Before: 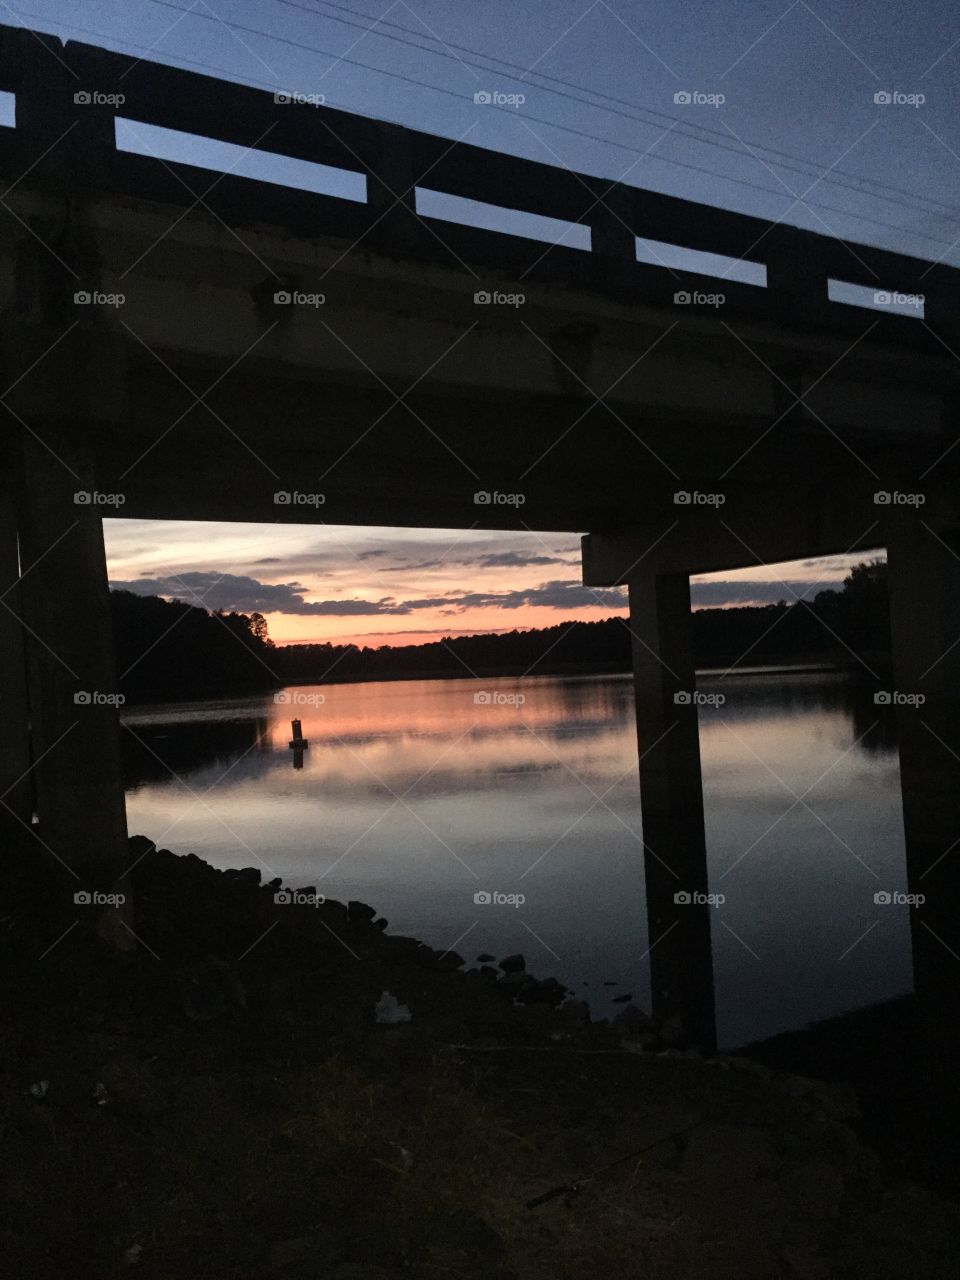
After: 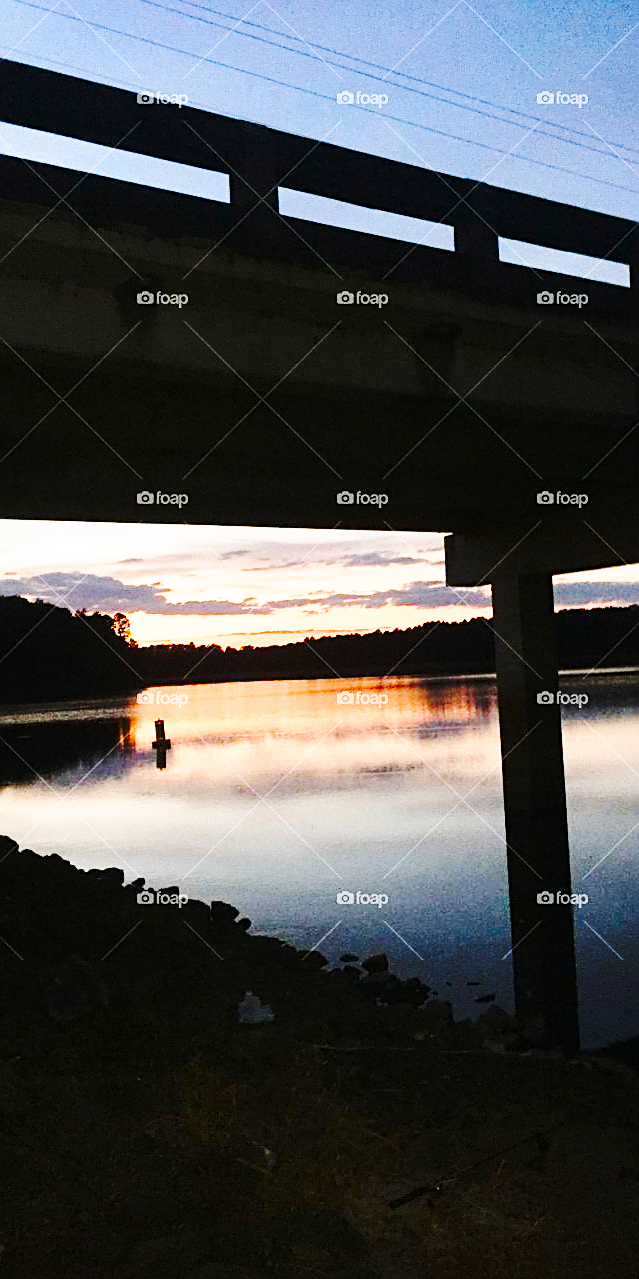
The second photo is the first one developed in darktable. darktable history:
crop and rotate: left 14.292%, right 19.041%
base curve: curves: ch0 [(0, 0) (0.028, 0.03) (0.121, 0.232) (0.46, 0.748) (0.859, 0.968) (1, 1)], preserve colors none
tone curve: curves: ch0 [(0, 0) (0.003, 0.003) (0.011, 0.012) (0.025, 0.026) (0.044, 0.046) (0.069, 0.072) (0.1, 0.104) (0.136, 0.141) (0.177, 0.185) (0.224, 0.247) (0.277, 0.335) (0.335, 0.447) (0.399, 0.539) (0.468, 0.636) (0.543, 0.723) (0.623, 0.803) (0.709, 0.873) (0.801, 0.936) (0.898, 0.978) (1, 1)], preserve colors none
sharpen: on, module defaults
color balance rgb: perceptual saturation grading › global saturation 35%, perceptual saturation grading › highlights -30%, perceptual saturation grading › shadows 35%, perceptual brilliance grading › global brilliance 3%, perceptual brilliance grading › highlights -3%, perceptual brilliance grading › shadows 3%
